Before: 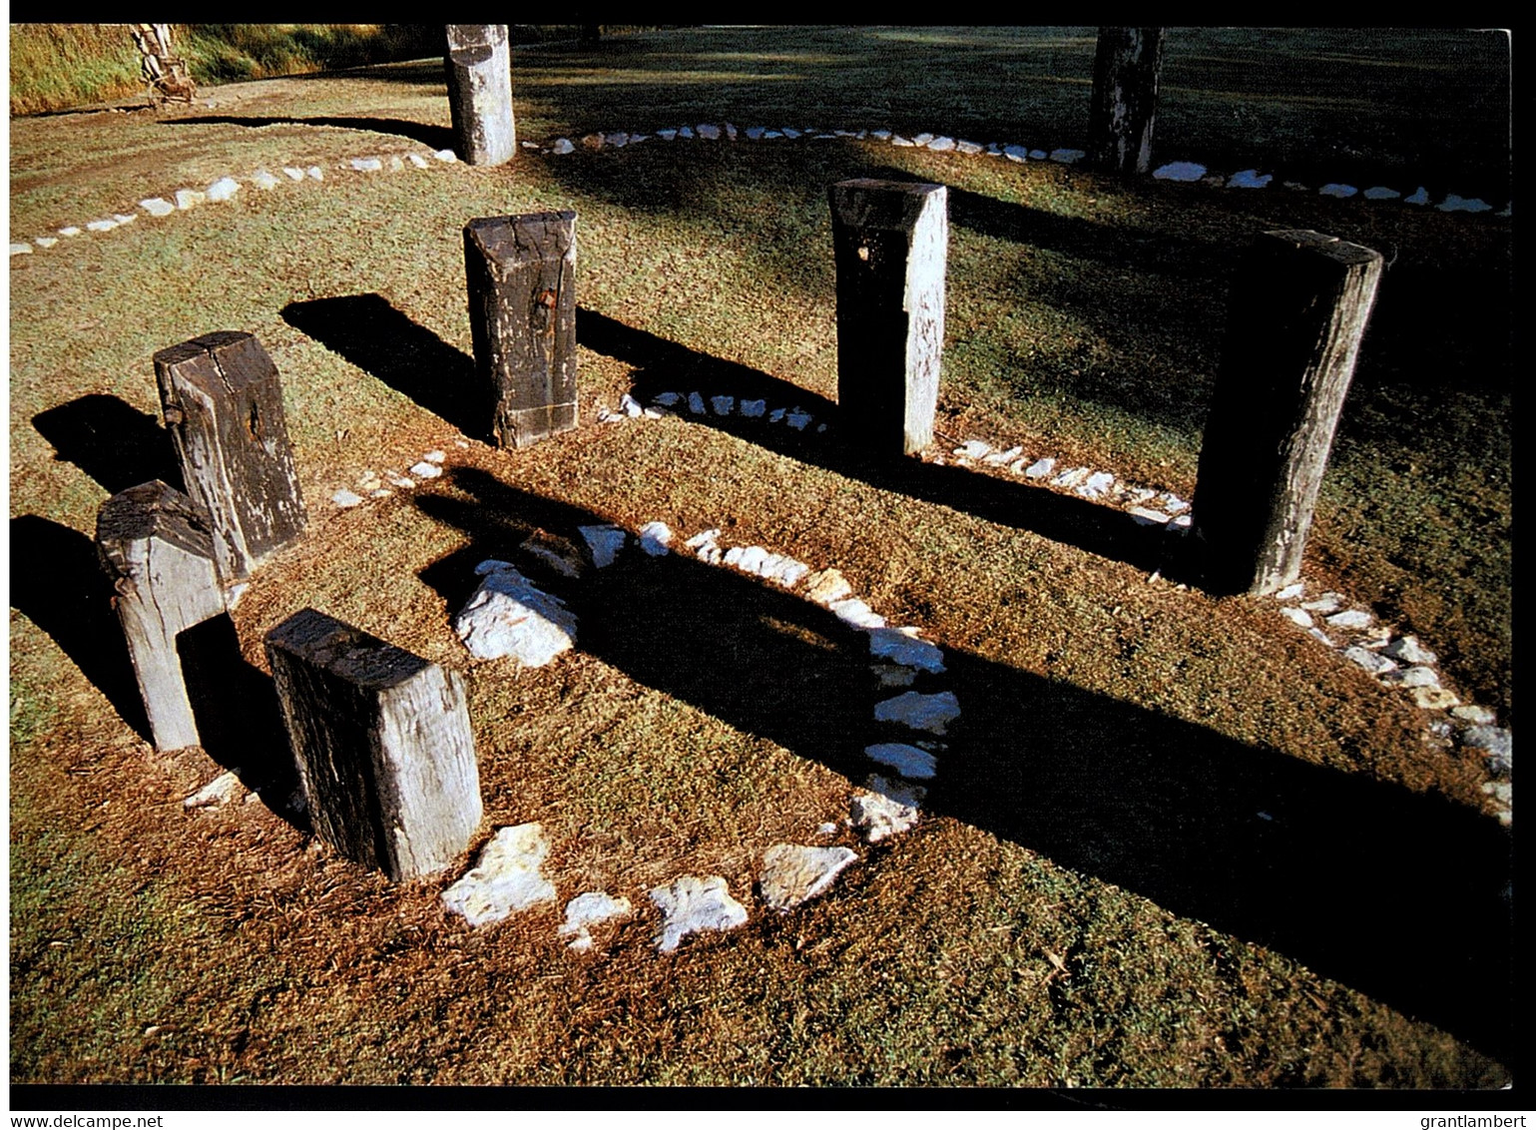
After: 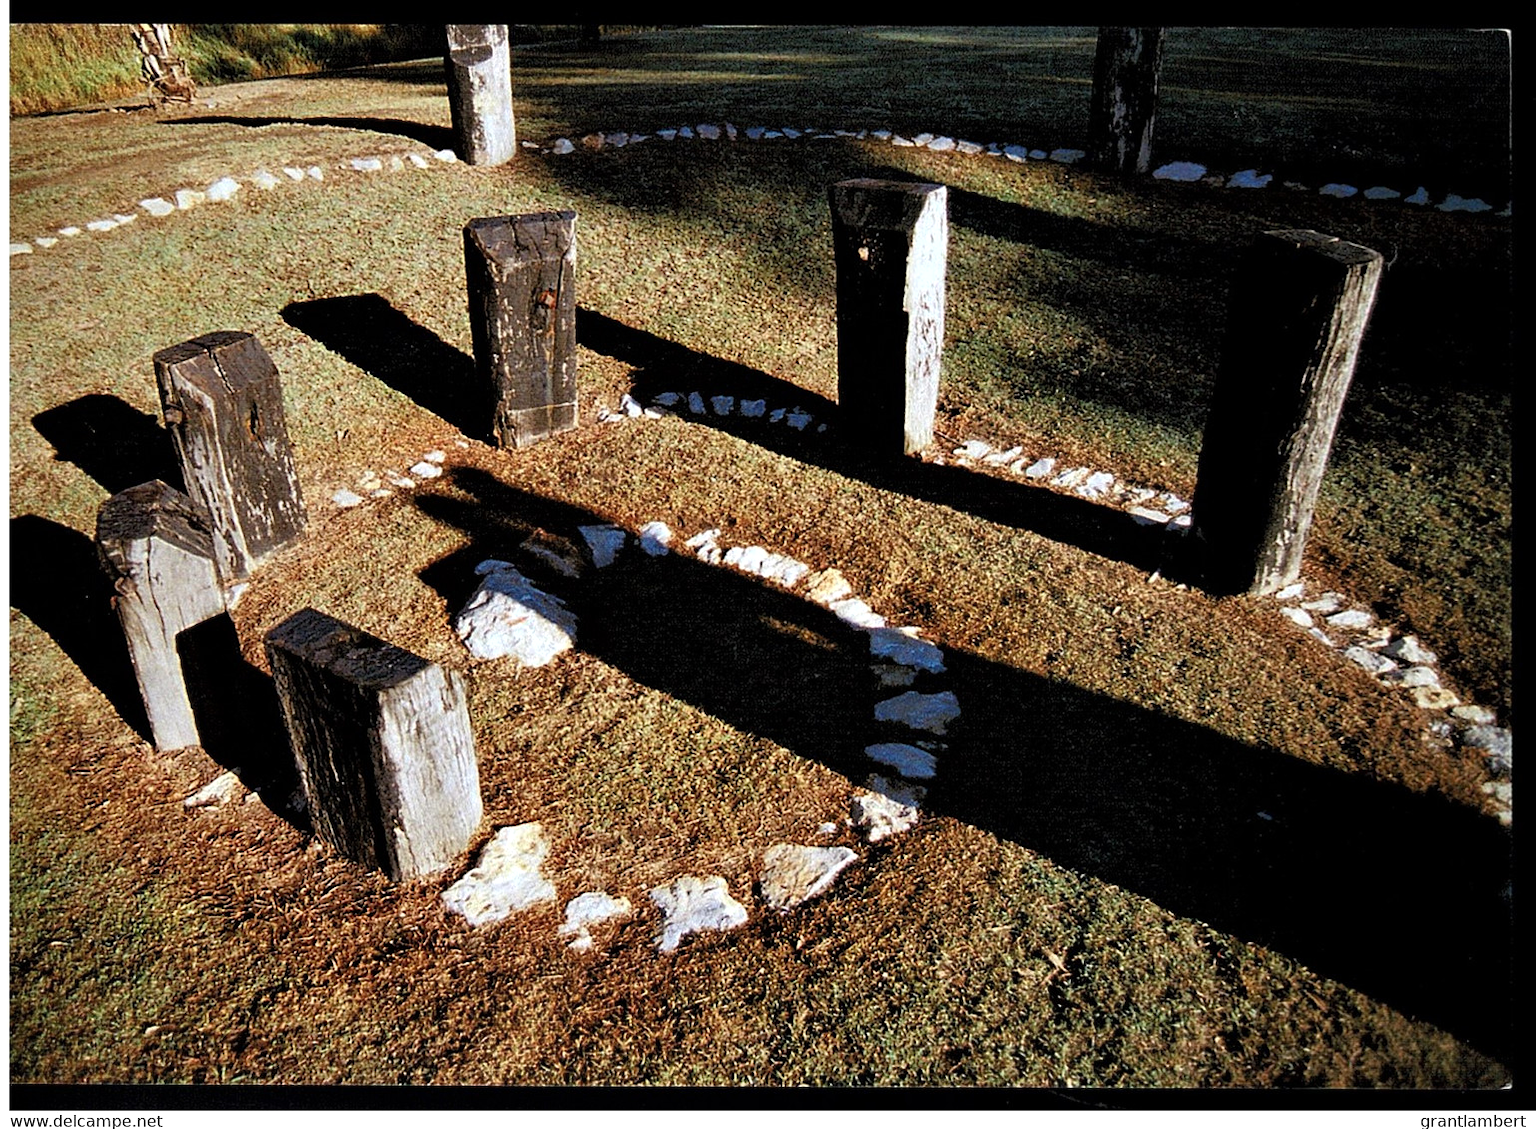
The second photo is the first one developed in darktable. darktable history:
exposure: exposure 0.128 EV, compensate highlight preservation false
contrast brightness saturation: saturation -0.05
